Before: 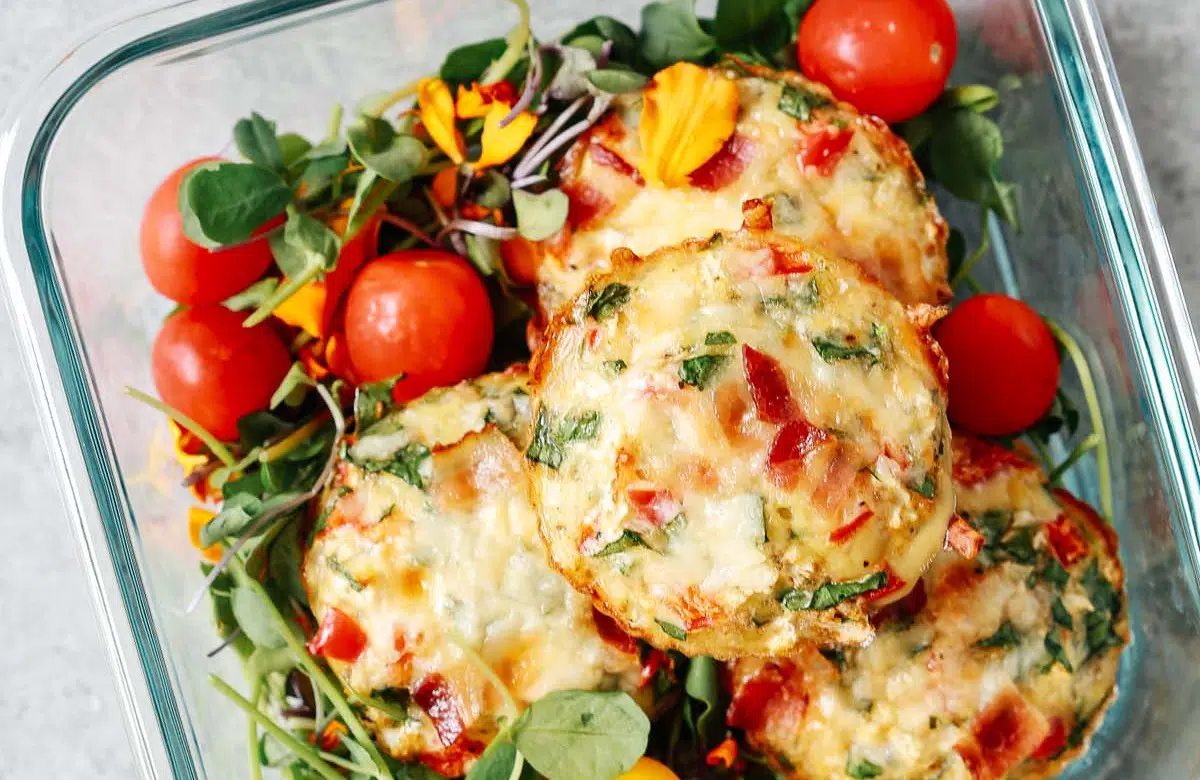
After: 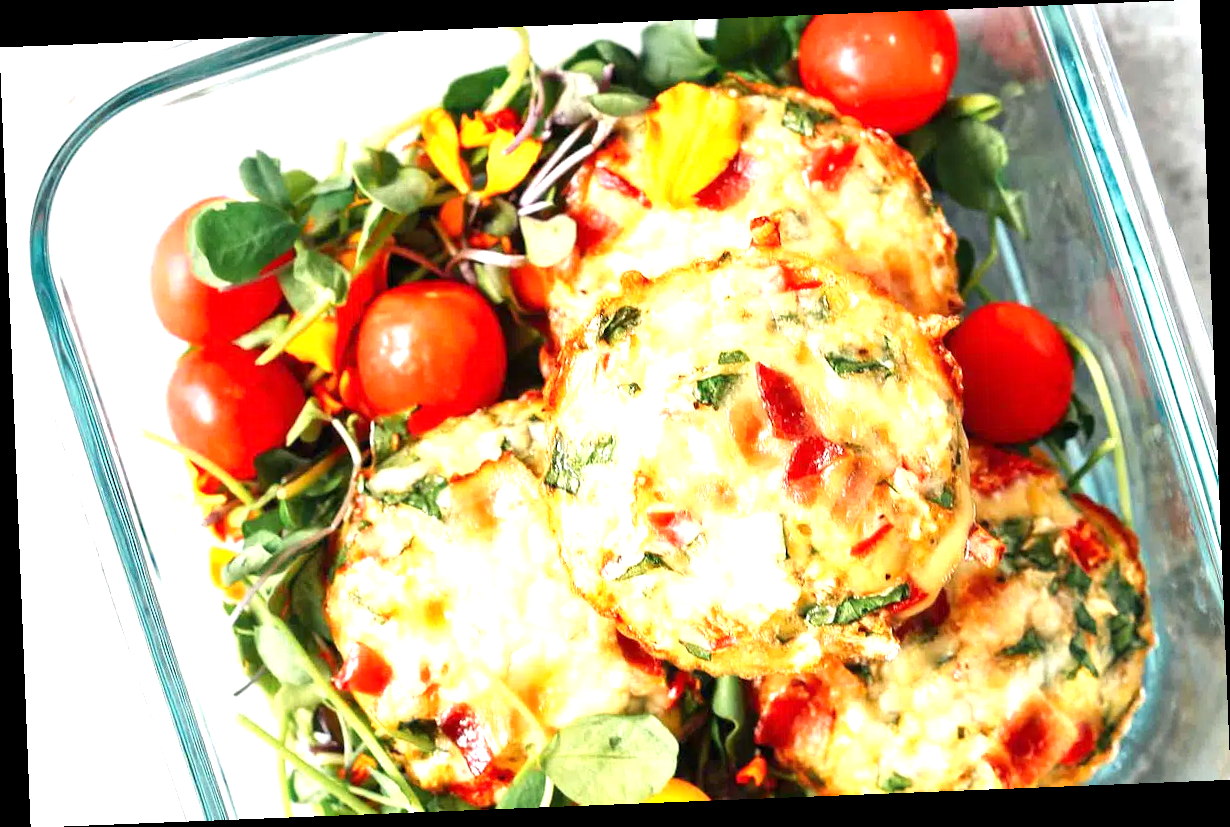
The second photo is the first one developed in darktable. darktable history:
rotate and perspective: rotation -2.29°, automatic cropping off
exposure: exposure 1.061 EV, compensate highlight preservation false
